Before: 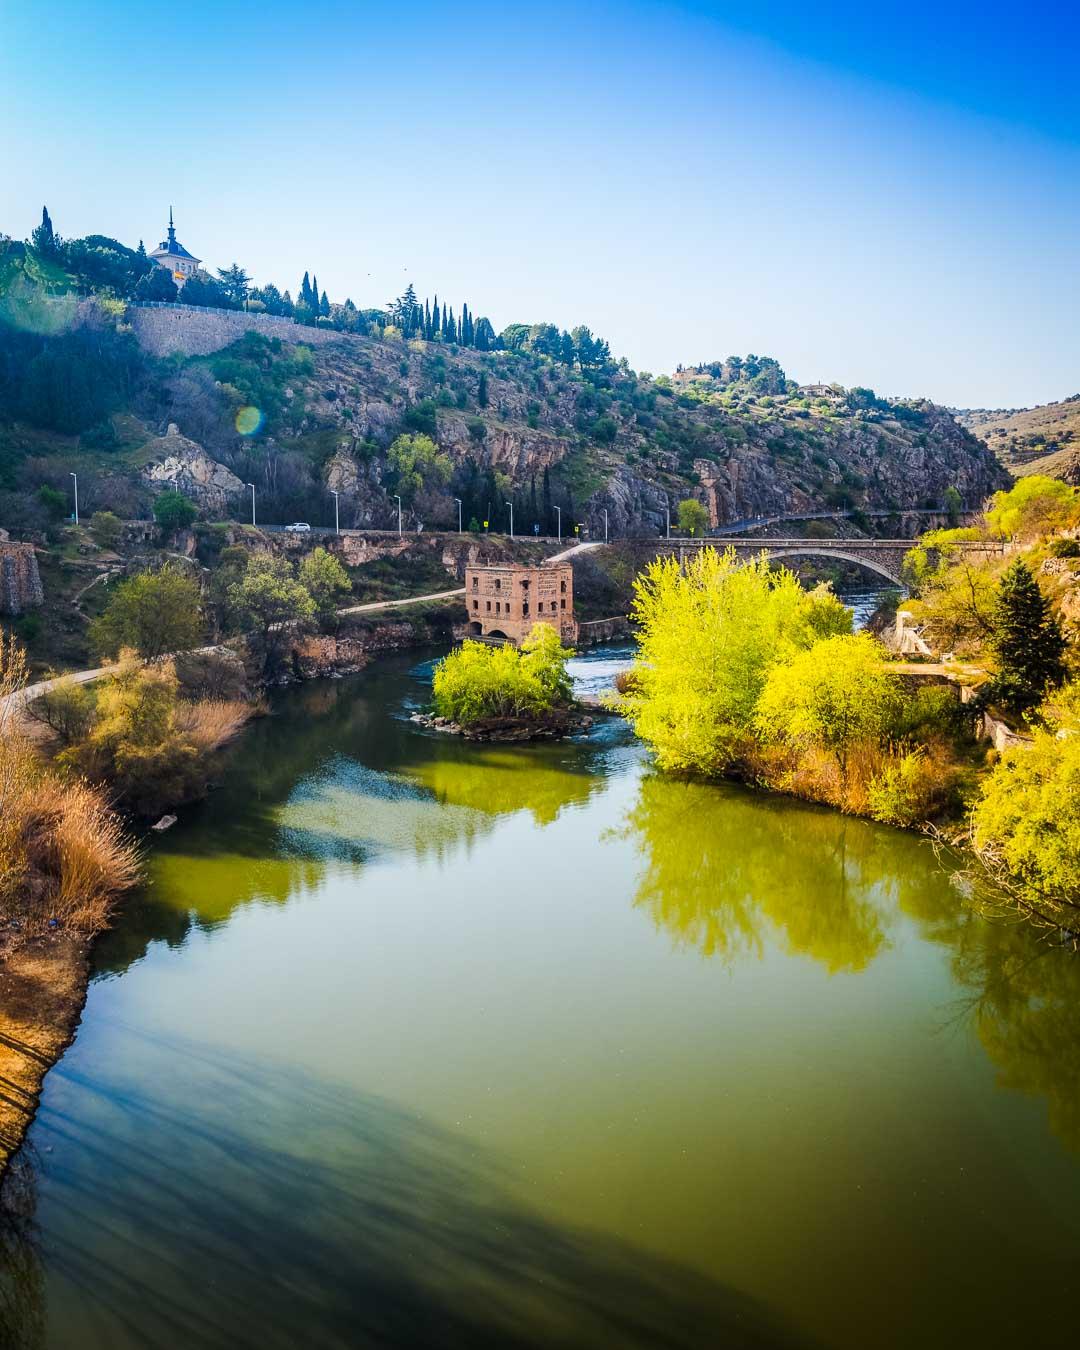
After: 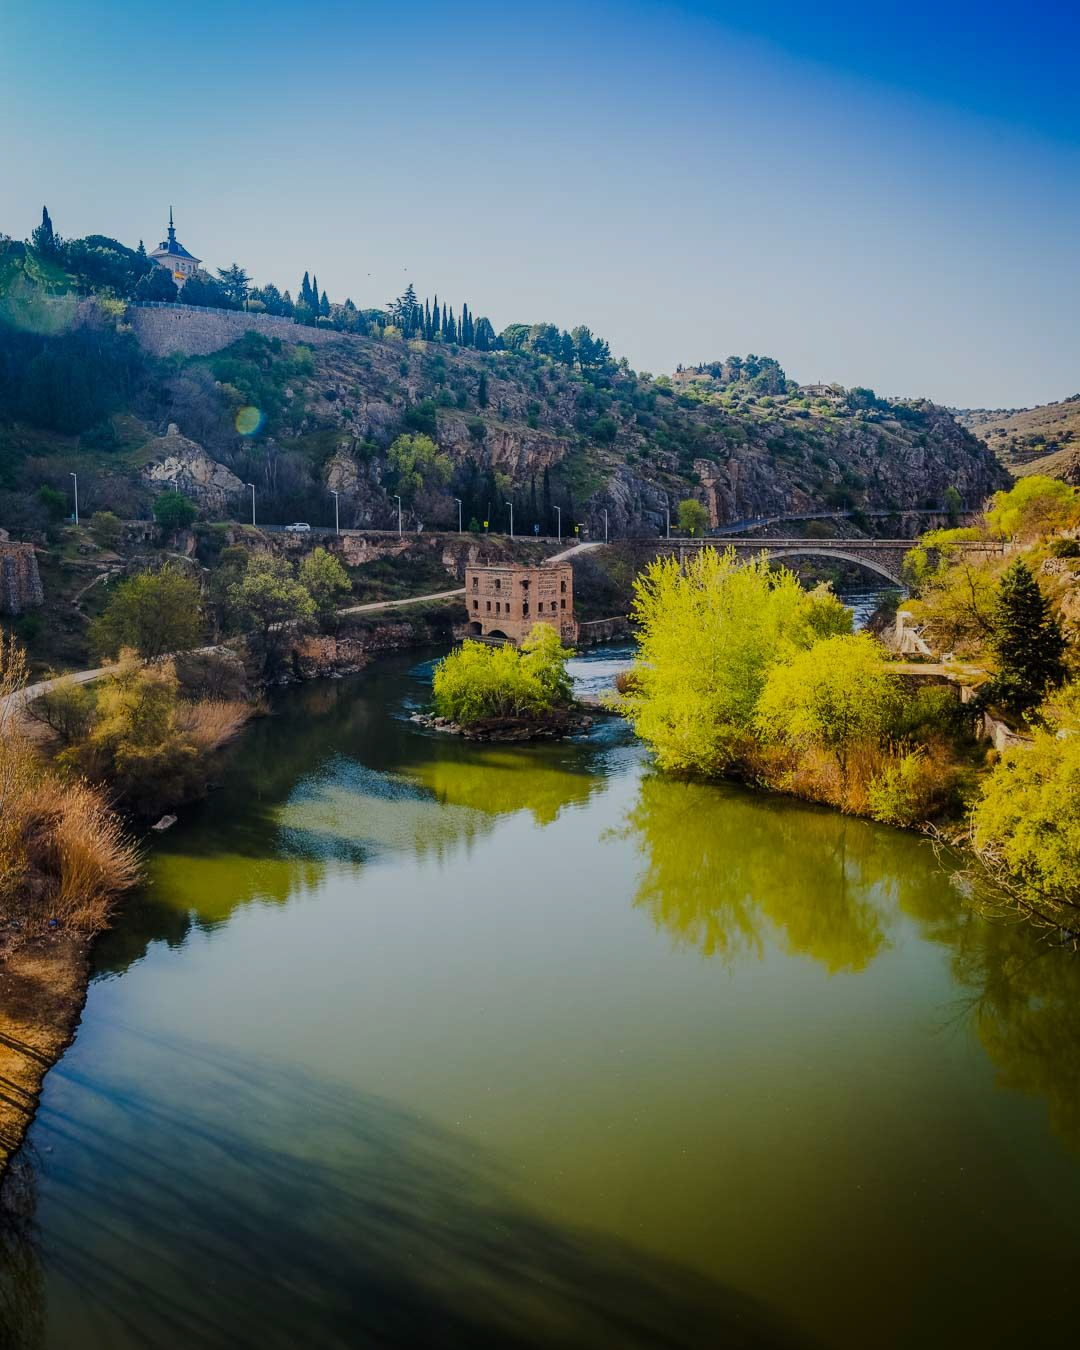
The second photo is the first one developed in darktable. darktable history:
exposure: black level correction 0, exposure -0.729 EV, compensate exposure bias true, compensate highlight preservation false
